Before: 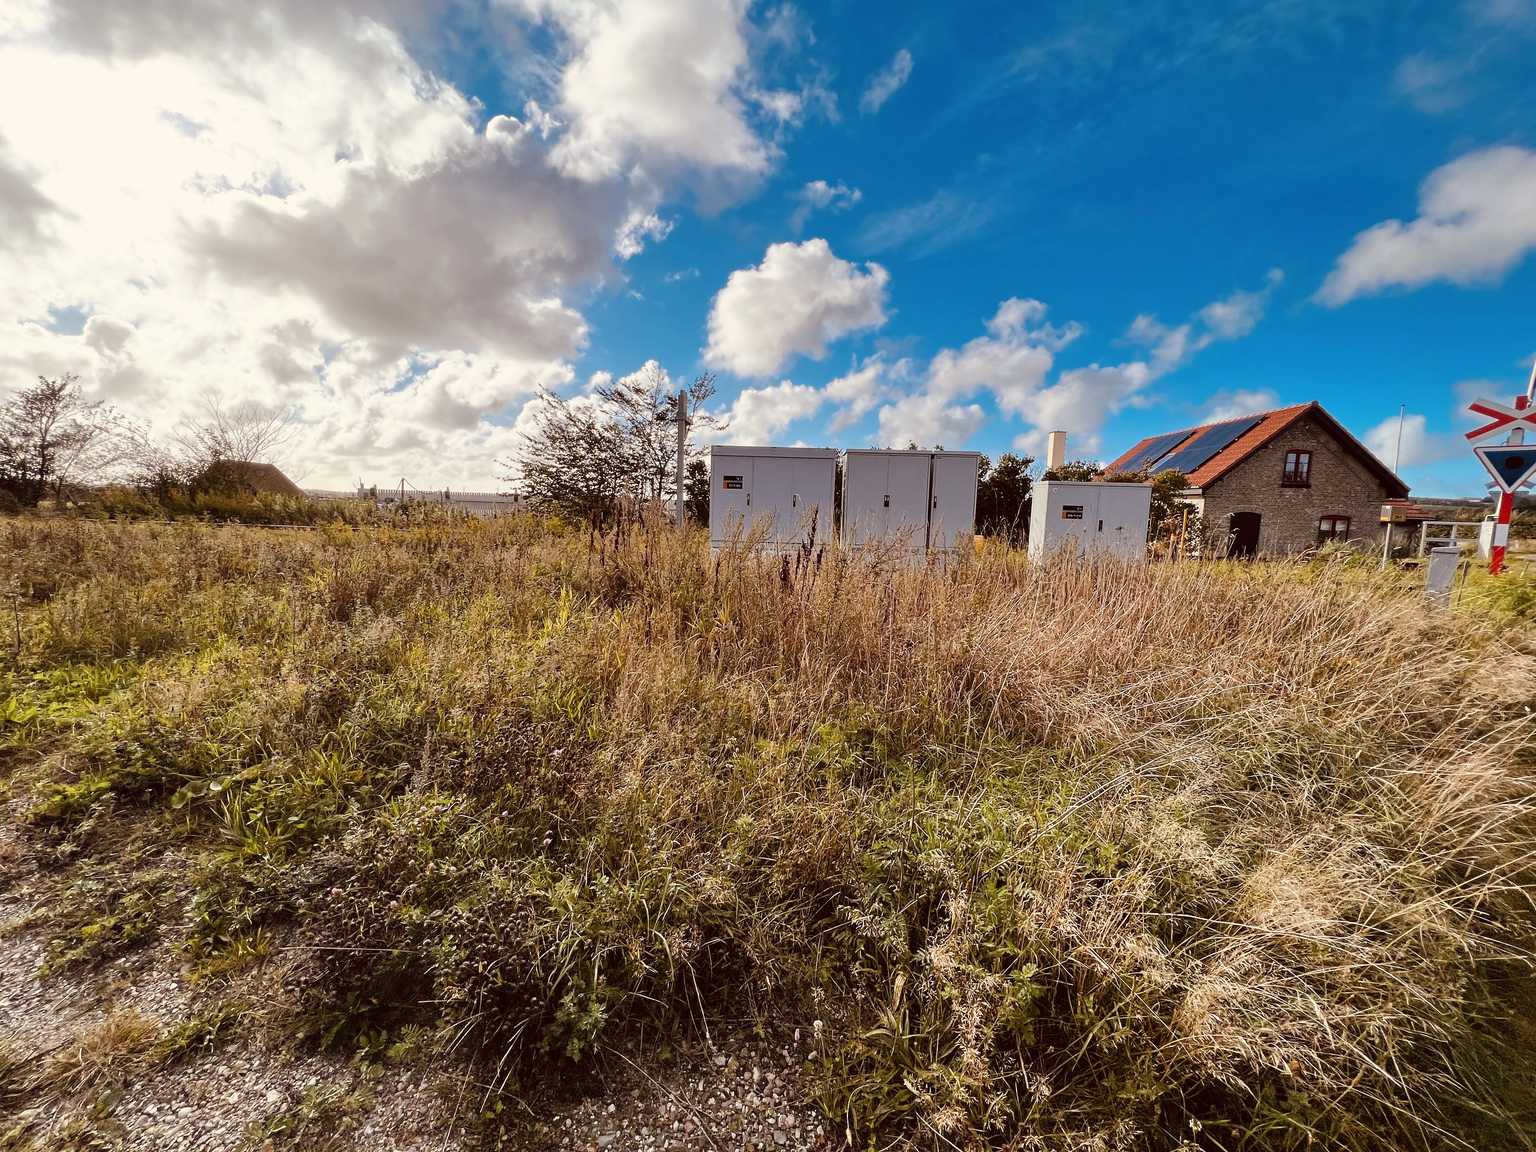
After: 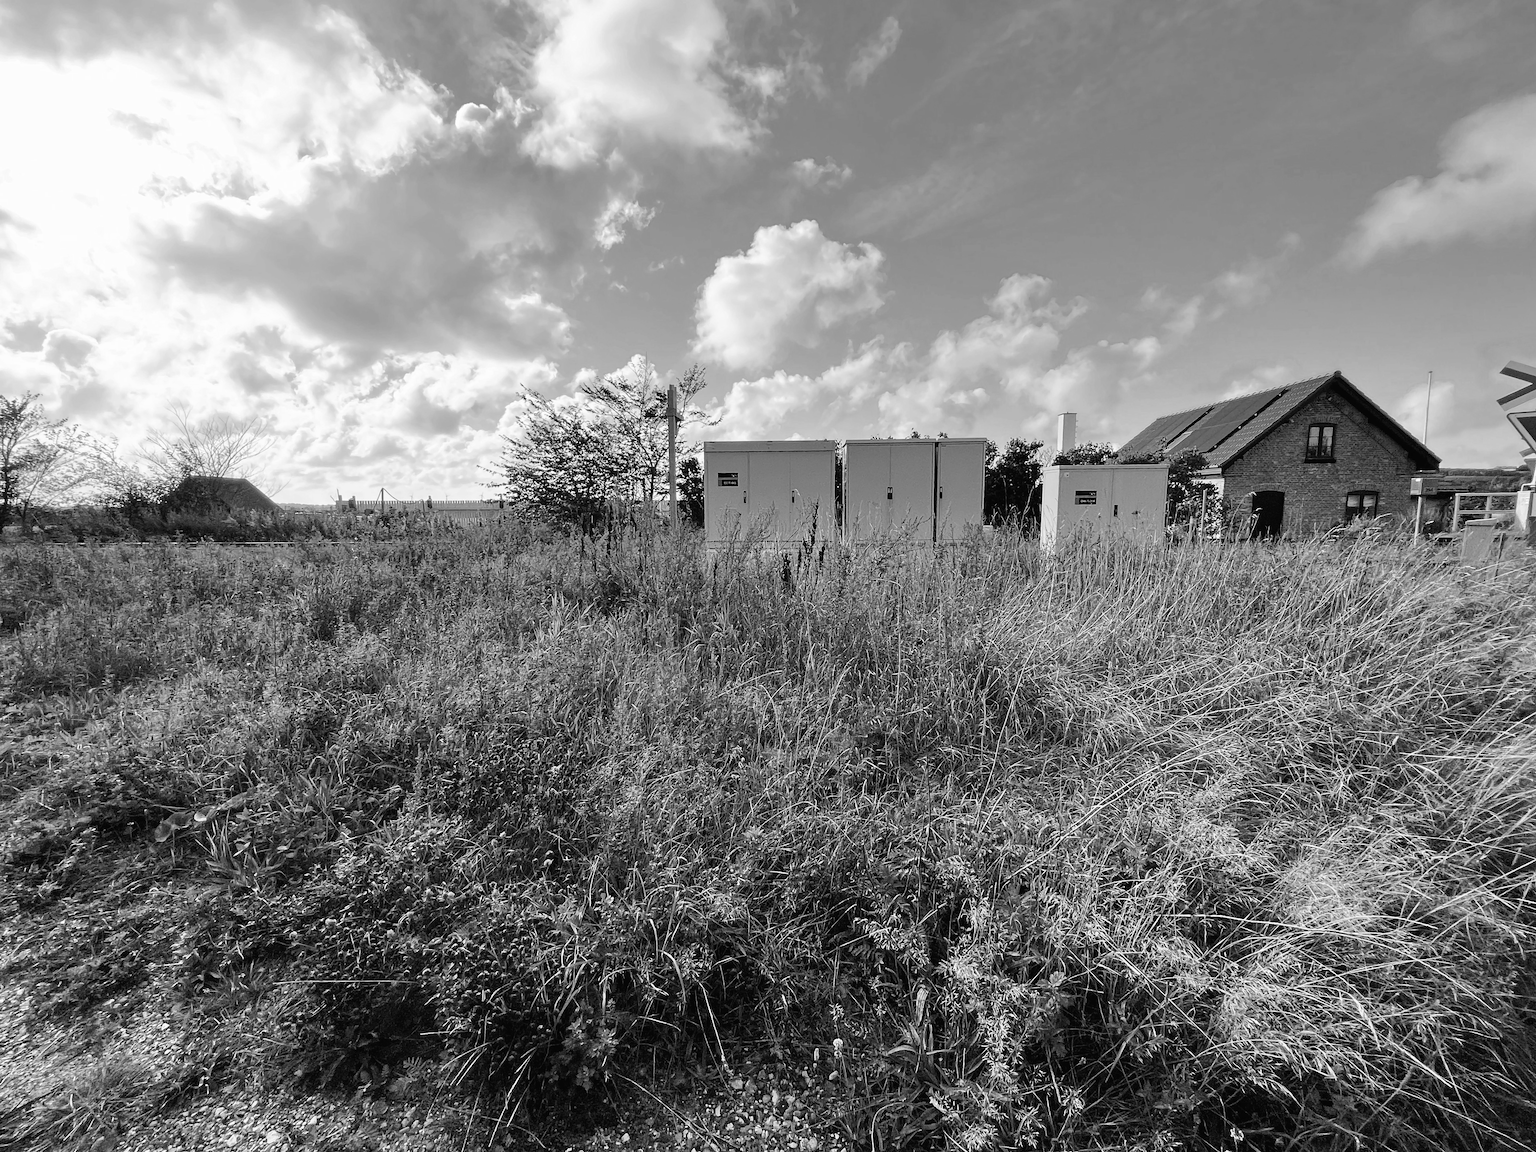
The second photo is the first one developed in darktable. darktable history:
levels: mode automatic, black 0.023%, white 99.97%, levels [0.062, 0.494, 0.925]
color calibration: output gray [0.25, 0.35, 0.4, 0], x 0.383, y 0.372, temperature 3905.17 K
rotate and perspective: rotation -2.12°, lens shift (vertical) 0.009, lens shift (horizontal) -0.008, automatic cropping original format, crop left 0.036, crop right 0.964, crop top 0.05, crop bottom 0.959
